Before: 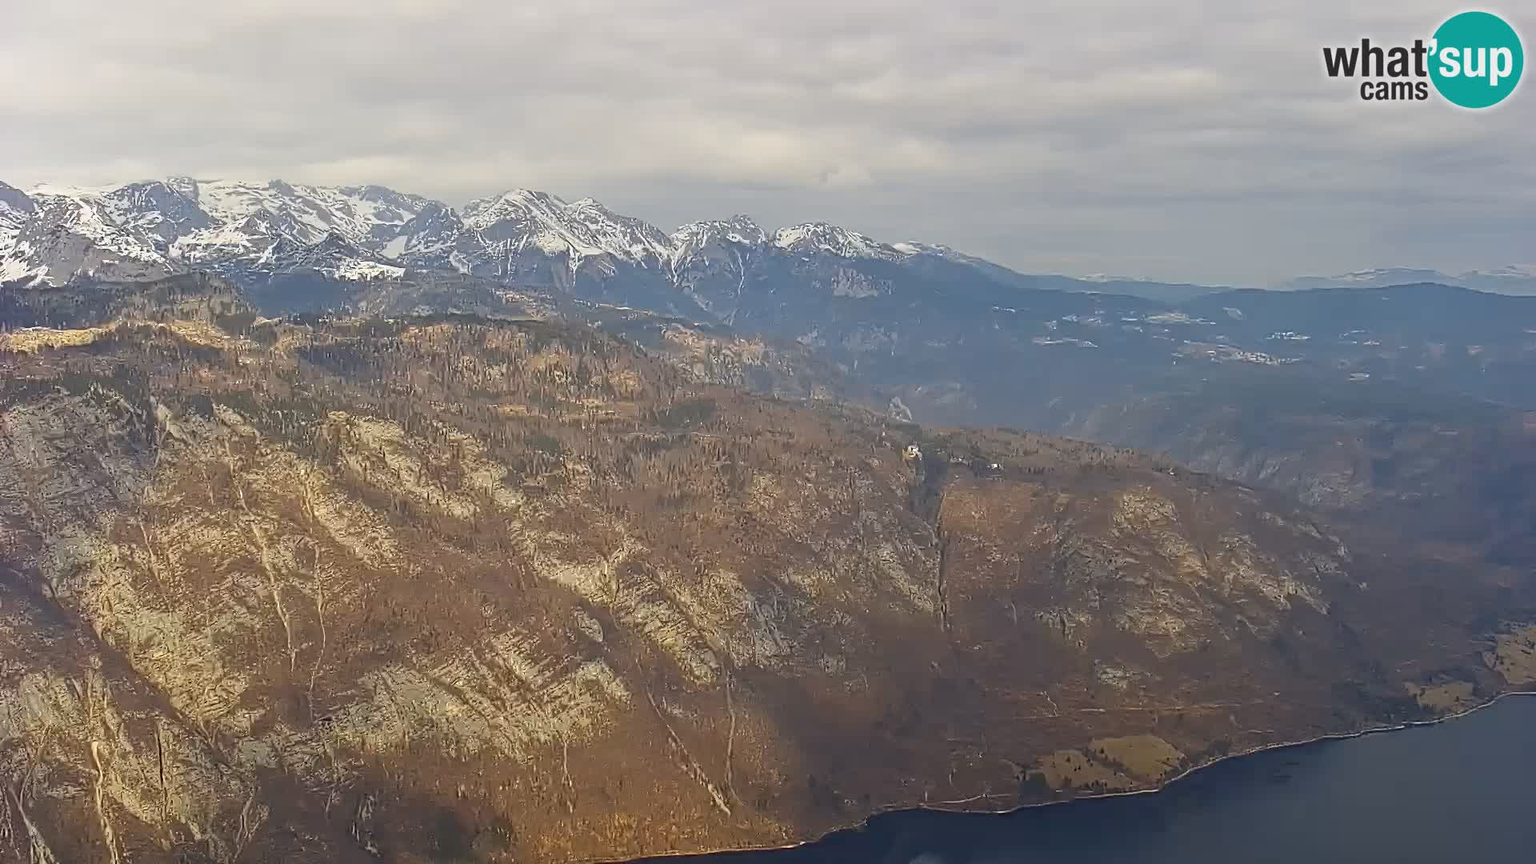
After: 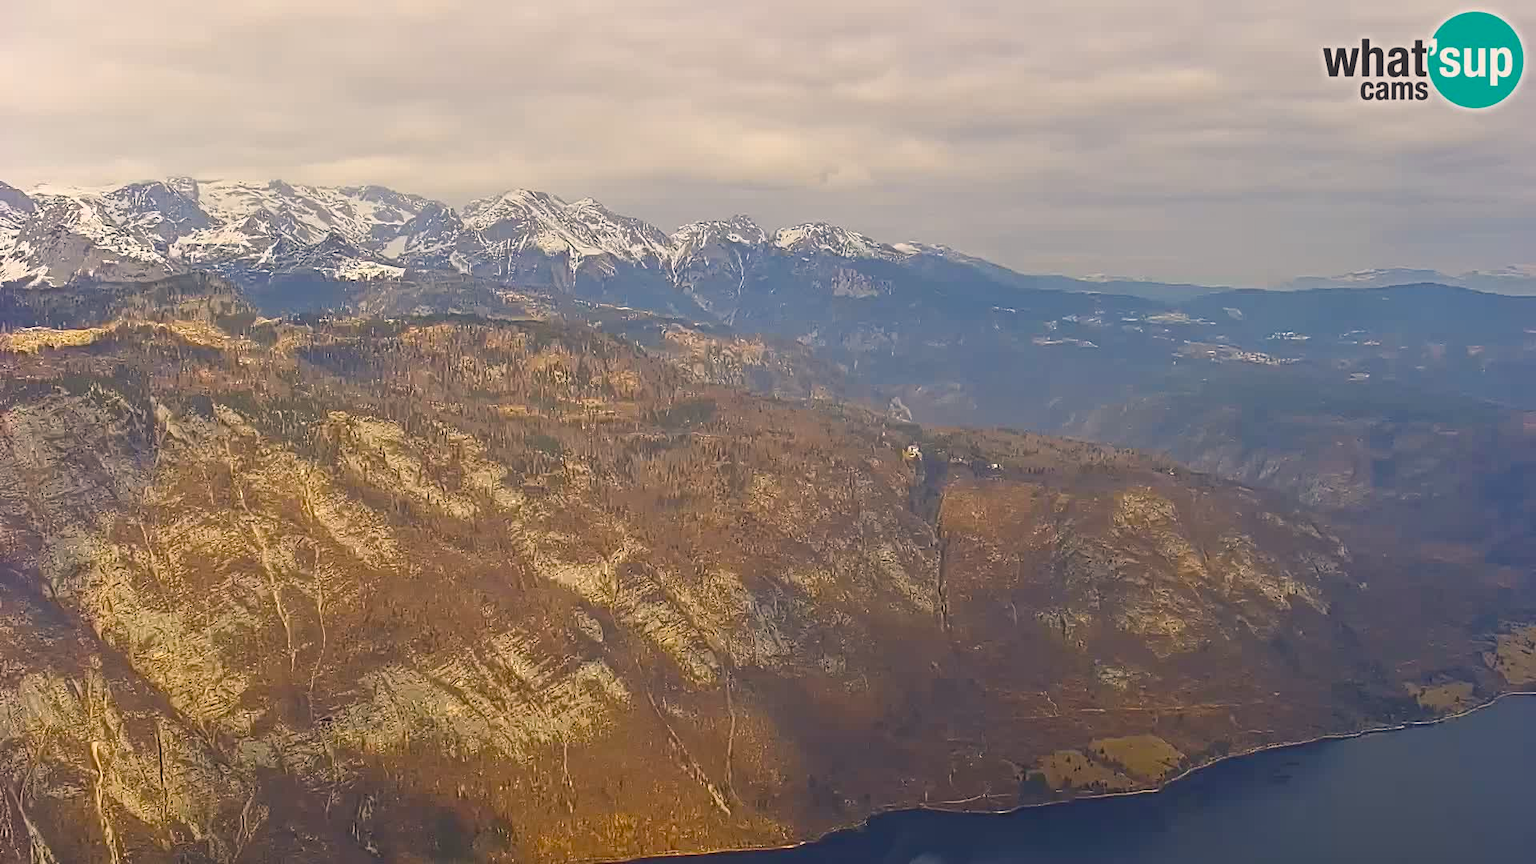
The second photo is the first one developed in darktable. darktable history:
color balance rgb: shadows lift › chroma 2%, shadows lift › hue 247.2°, power › chroma 0.3%, power › hue 25.2°, highlights gain › chroma 3%, highlights gain › hue 60°, global offset › luminance 0.75%, perceptual saturation grading › global saturation 20%, perceptual saturation grading › highlights -20%, perceptual saturation grading › shadows 30%, global vibrance 20%
